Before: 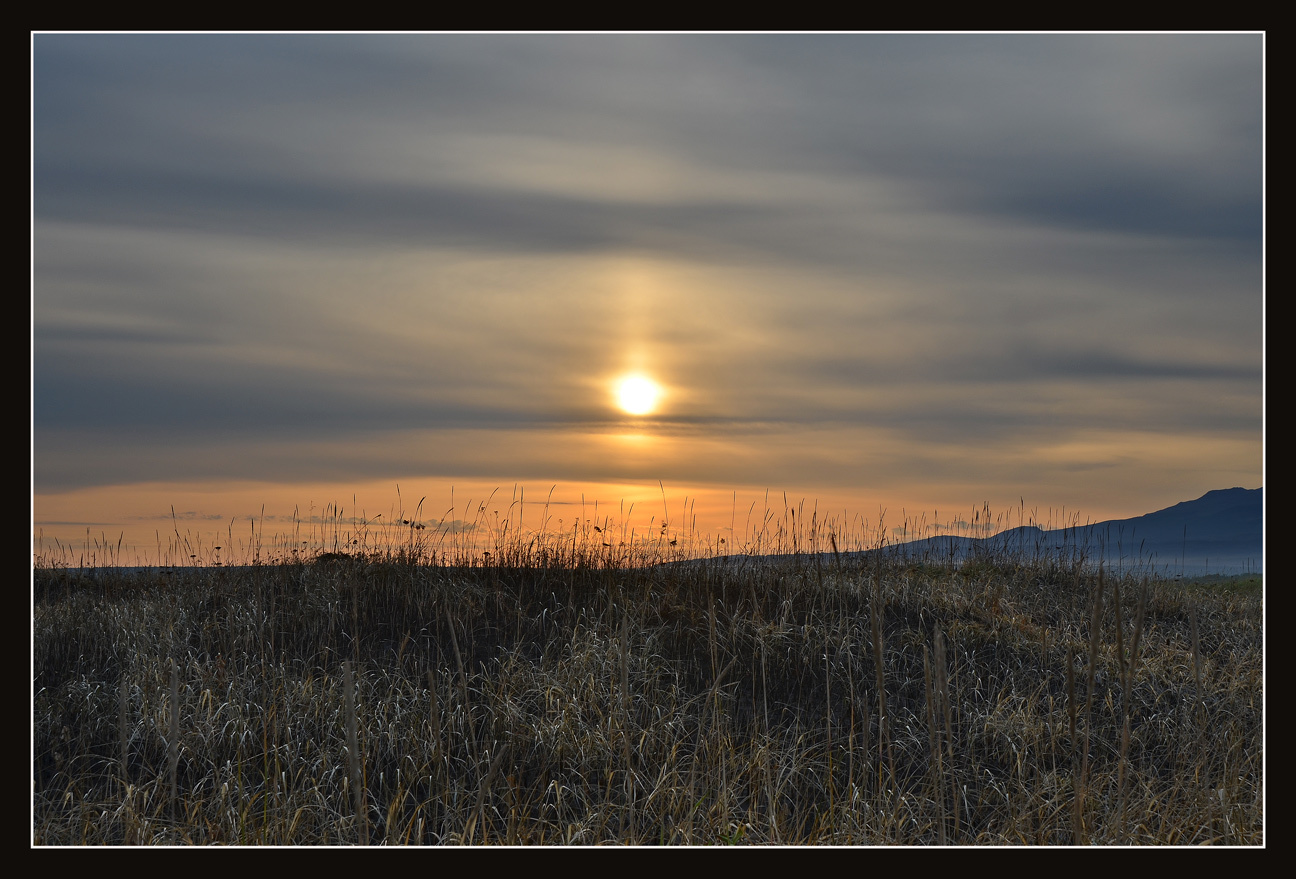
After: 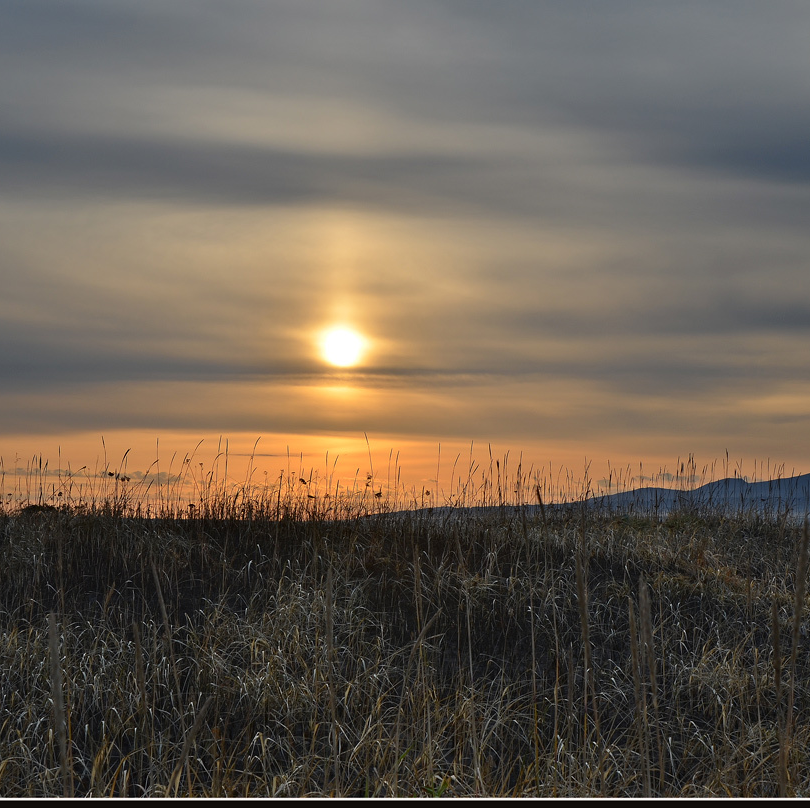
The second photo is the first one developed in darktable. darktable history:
crop and rotate: left 22.804%, top 5.648%, right 14.668%, bottom 2.35%
